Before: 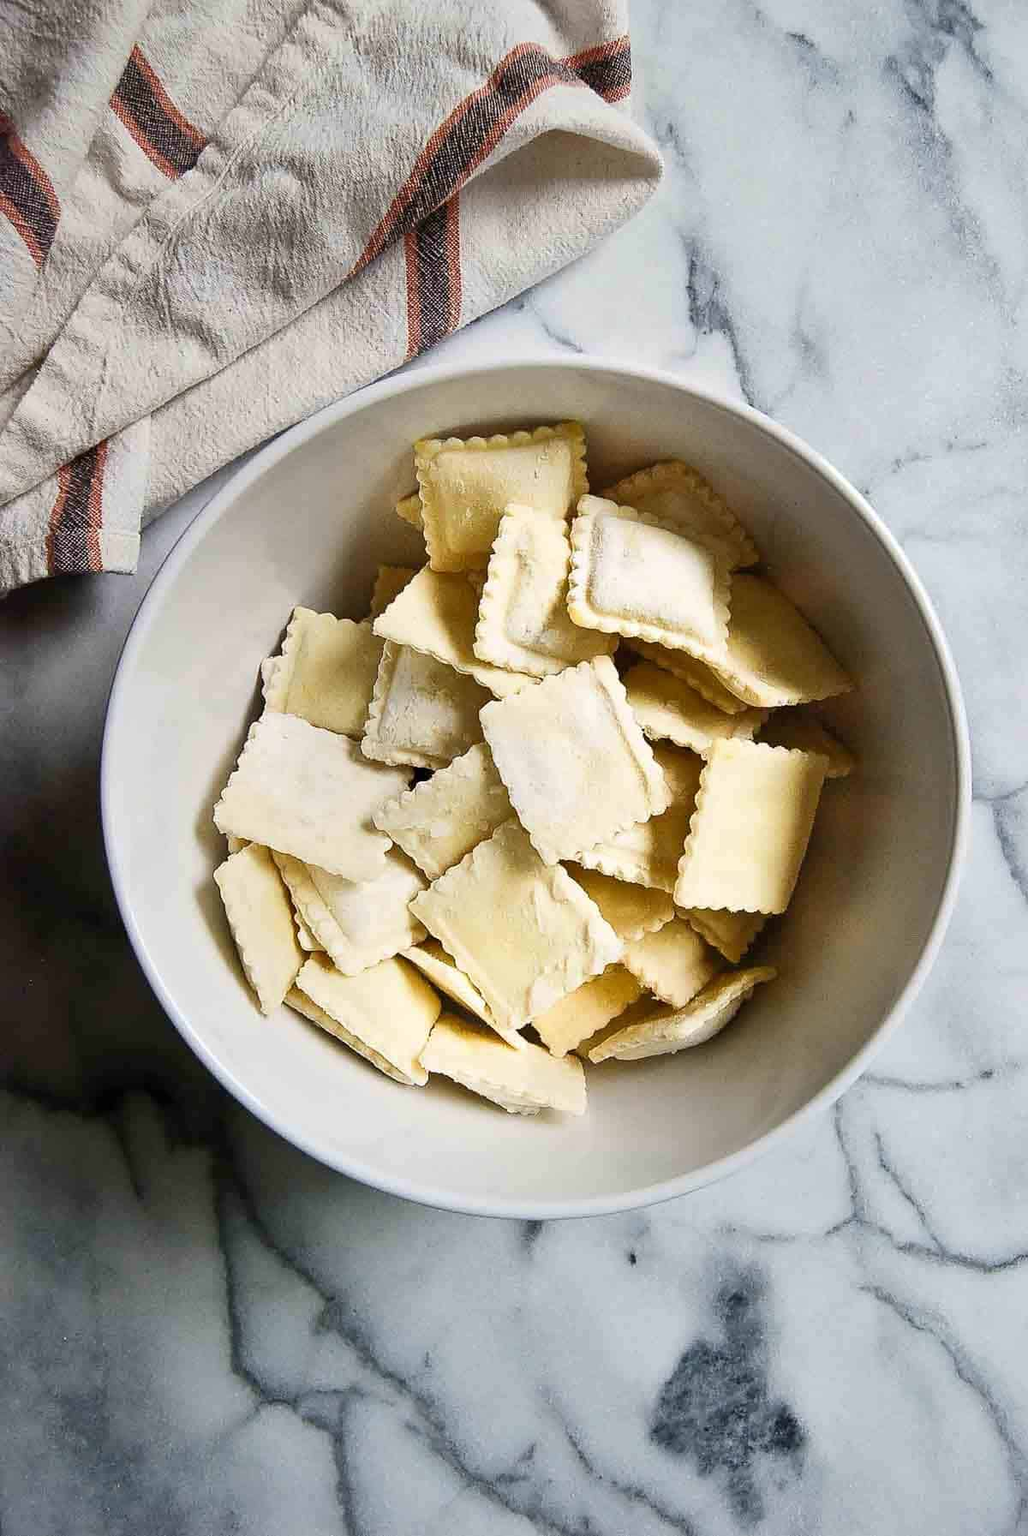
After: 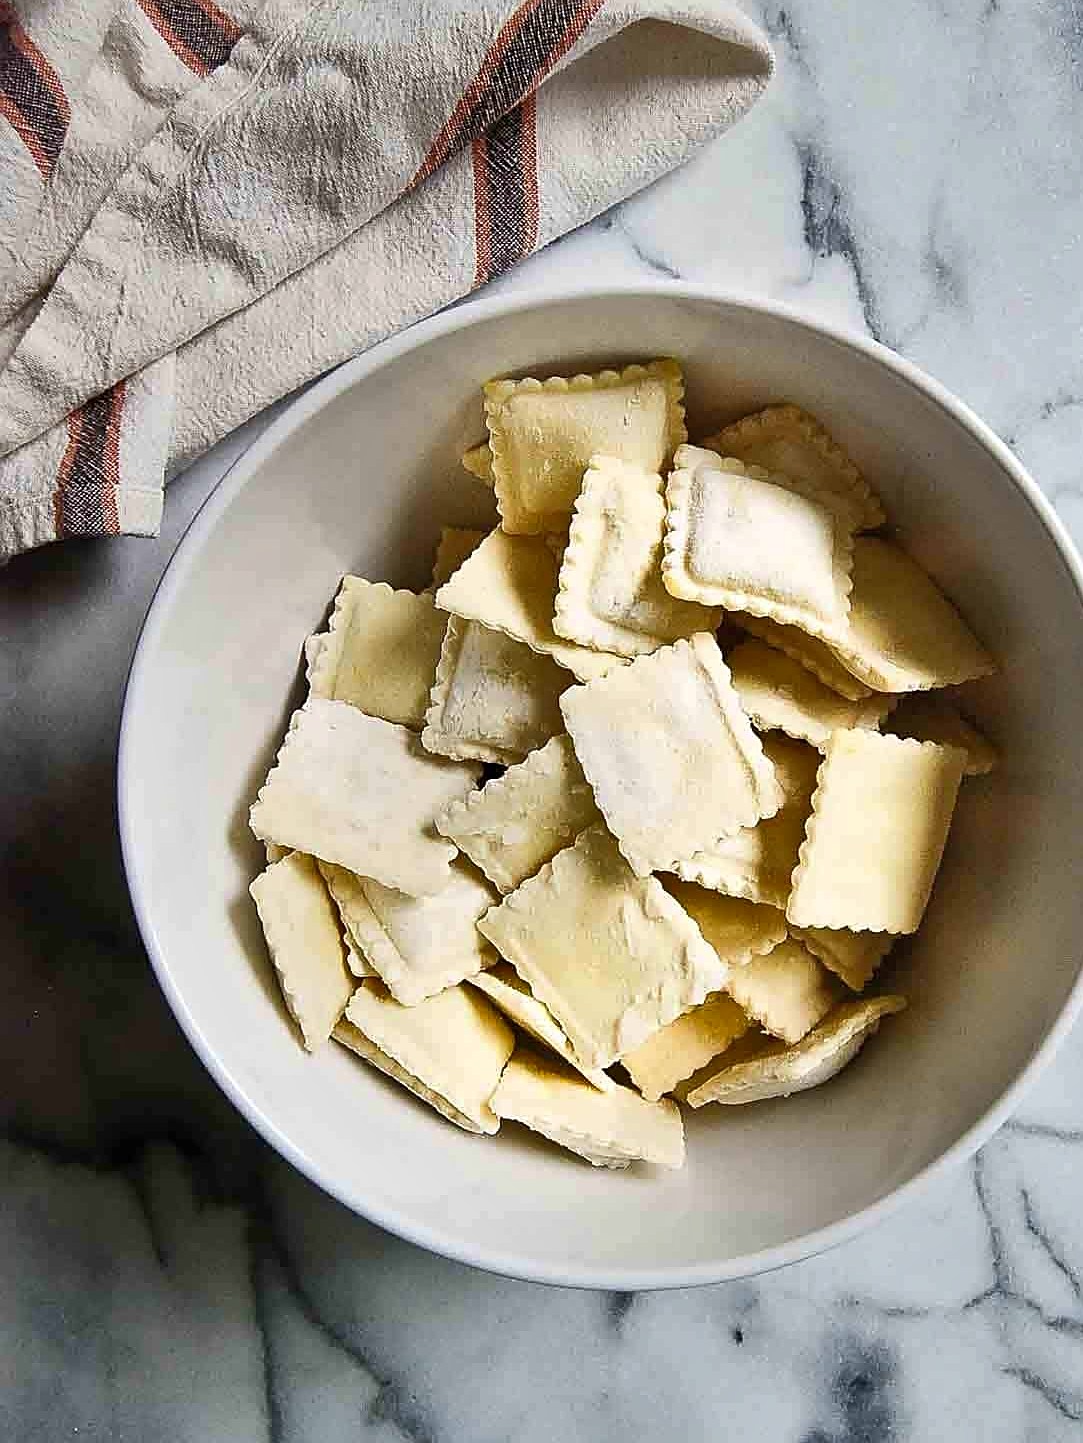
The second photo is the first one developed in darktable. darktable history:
shadows and highlights: shadows 12.42, white point adjustment 1.1, soften with gaussian
crop: top 7.461%, right 9.69%, bottom 12.015%
sharpen: on, module defaults
